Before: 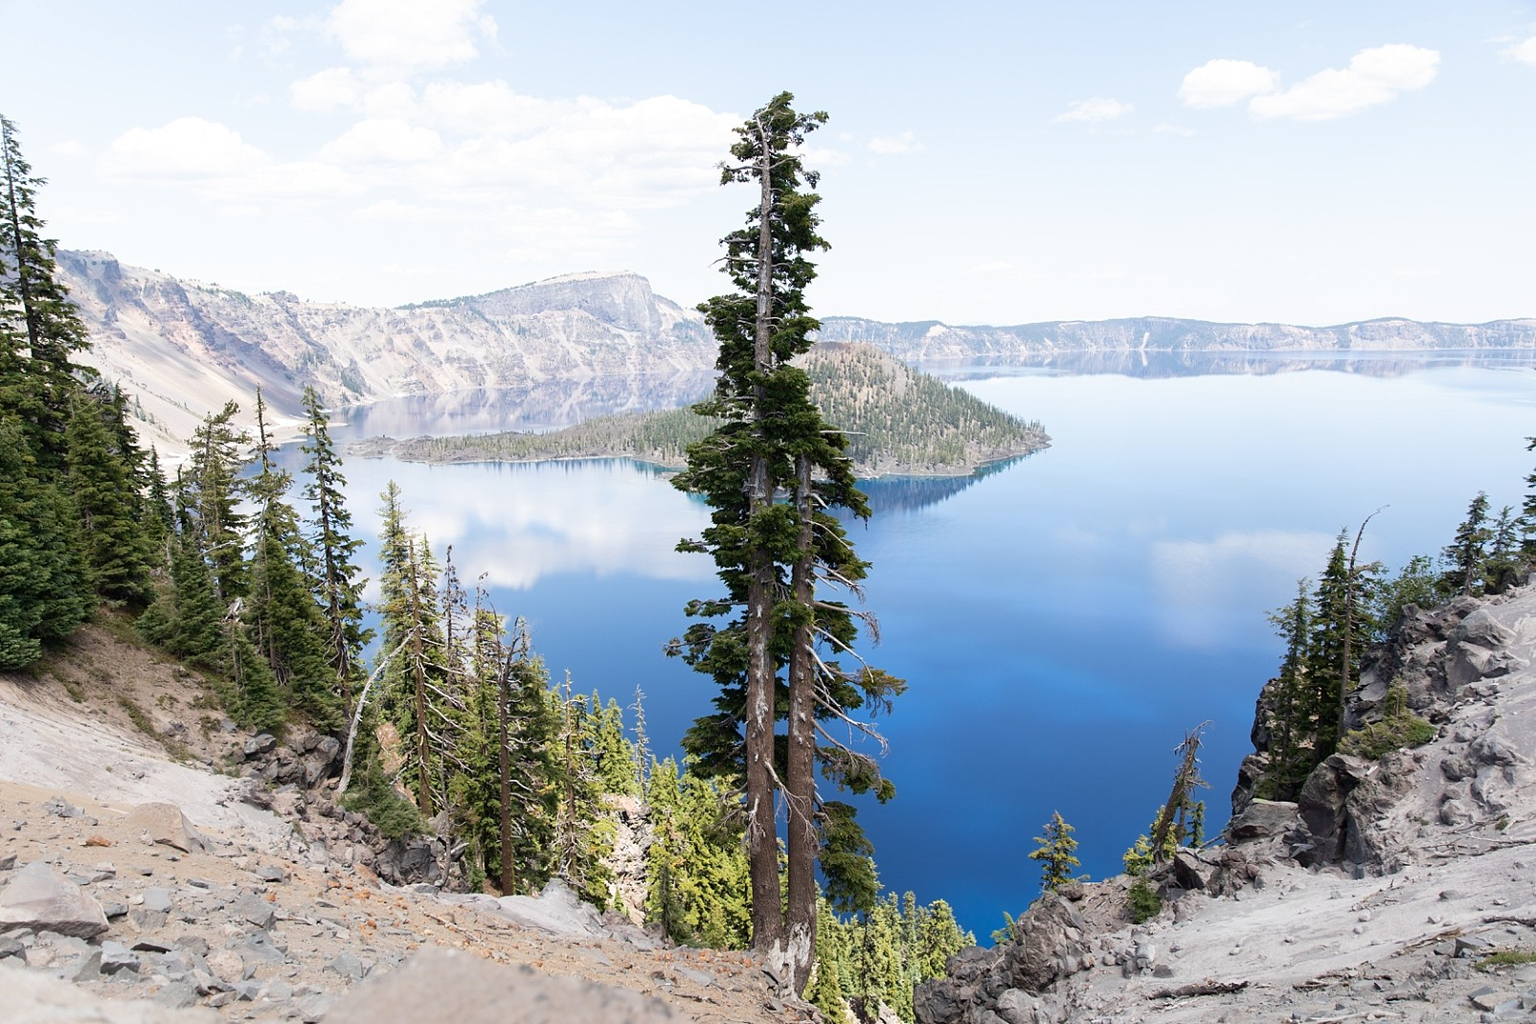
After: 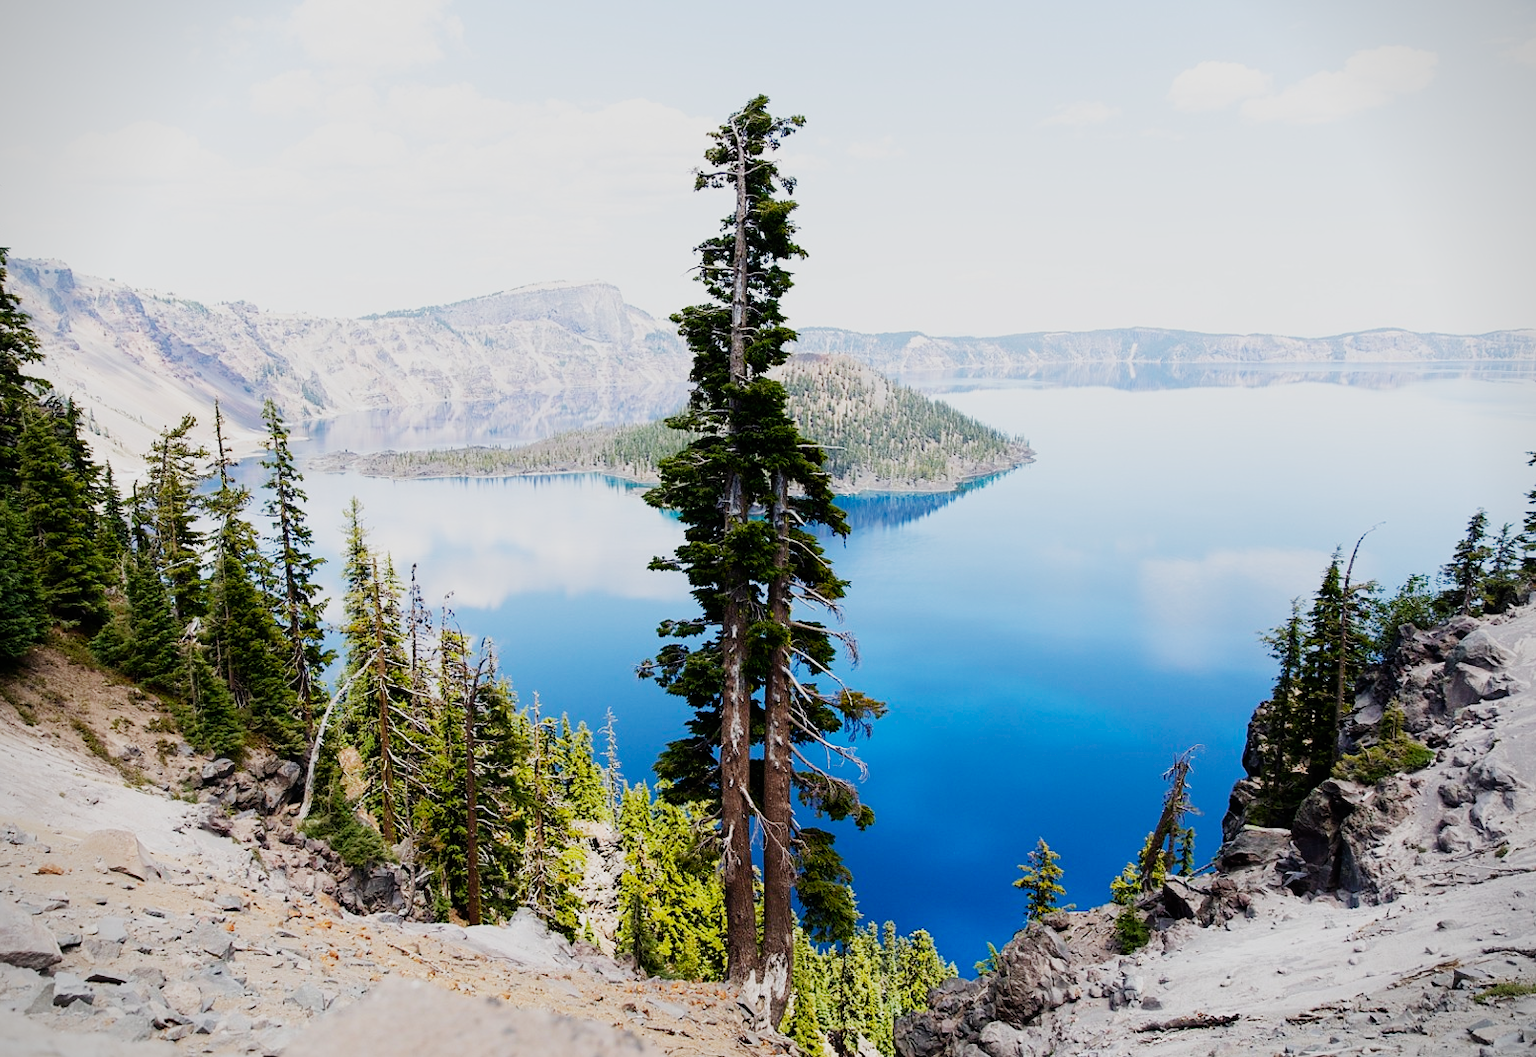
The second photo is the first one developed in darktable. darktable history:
vignetting: fall-off start 91.19%
crop and rotate: left 3.238%
color balance rgb: perceptual saturation grading › global saturation 30%, global vibrance 20%
tone equalizer: on, module defaults
sigmoid: contrast 1.7, skew -0.2, preserve hue 0%, red attenuation 0.1, red rotation 0.035, green attenuation 0.1, green rotation -0.017, blue attenuation 0.15, blue rotation -0.052, base primaries Rec2020
